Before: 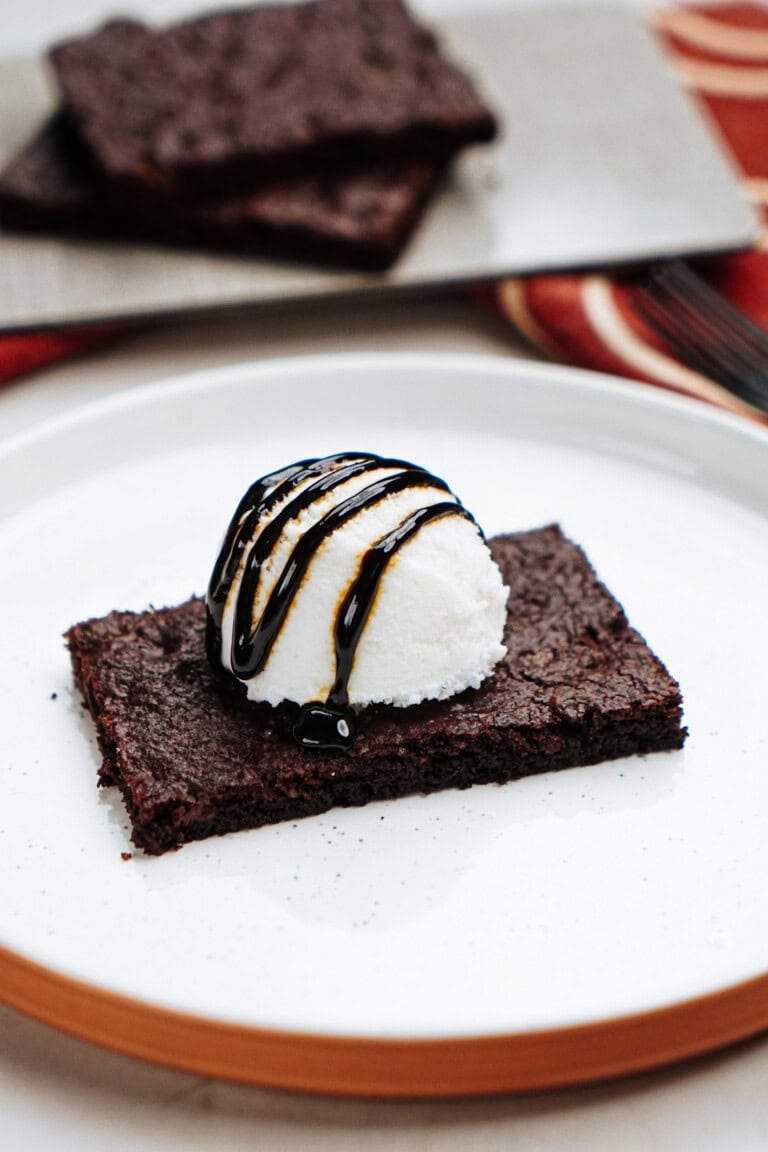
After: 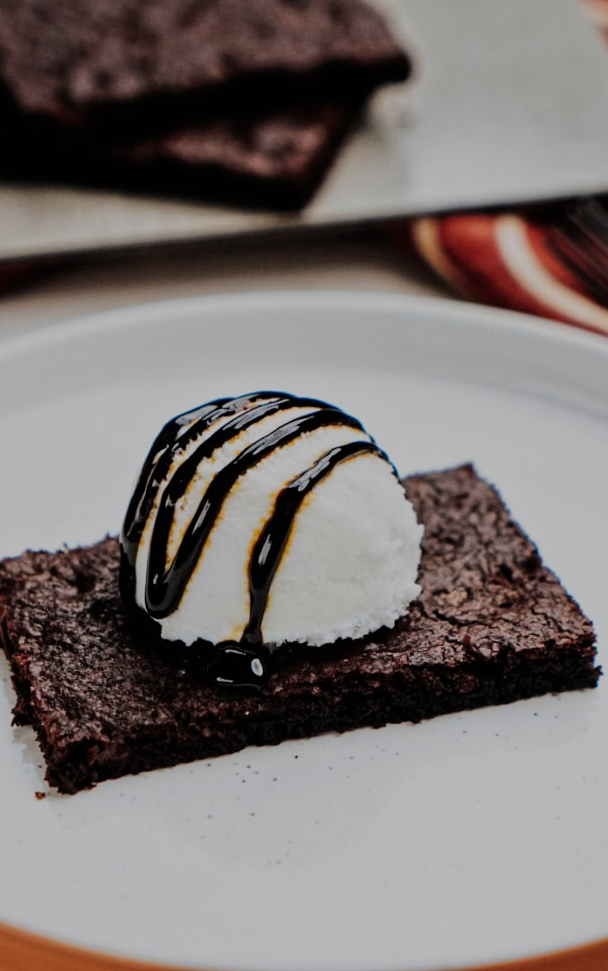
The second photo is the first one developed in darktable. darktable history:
filmic rgb: black relative exposure -7.5 EV, white relative exposure 5 EV, hardness 3.31, contrast 1.3, contrast in shadows safe
tone equalizer: -8 EV -0.002 EV, -7 EV 0.005 EV, -6 EV -0.008 EV, -5 EV 0.007 EV, -4 EV -0.042 EV, -3 EV -0.233 EV, -2 EV -0.662 EV, -1 EV -0.983 EV, +0 EV -0.969 EV, smoothing diameter 2%, edges refinement/feathering 20, mask exposure compensation -1.57 EV, filter diffusion 5
shadows and highlights: radius 125.46, shadows 21.19, highlights -21.19, low approximation 0.01
crop: left 11.225%, top 5.381%, right 9.565%, bottom 10.314%
